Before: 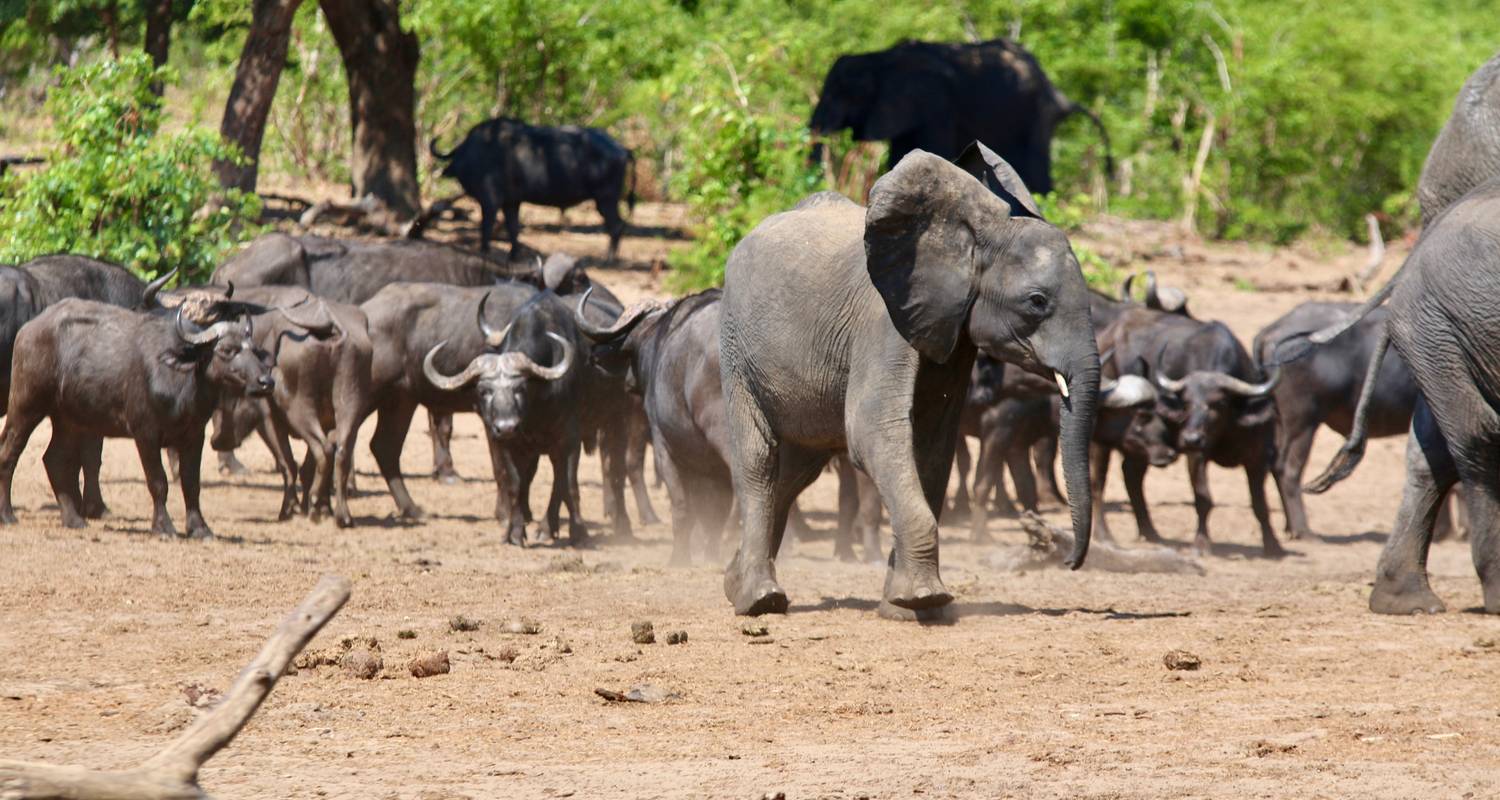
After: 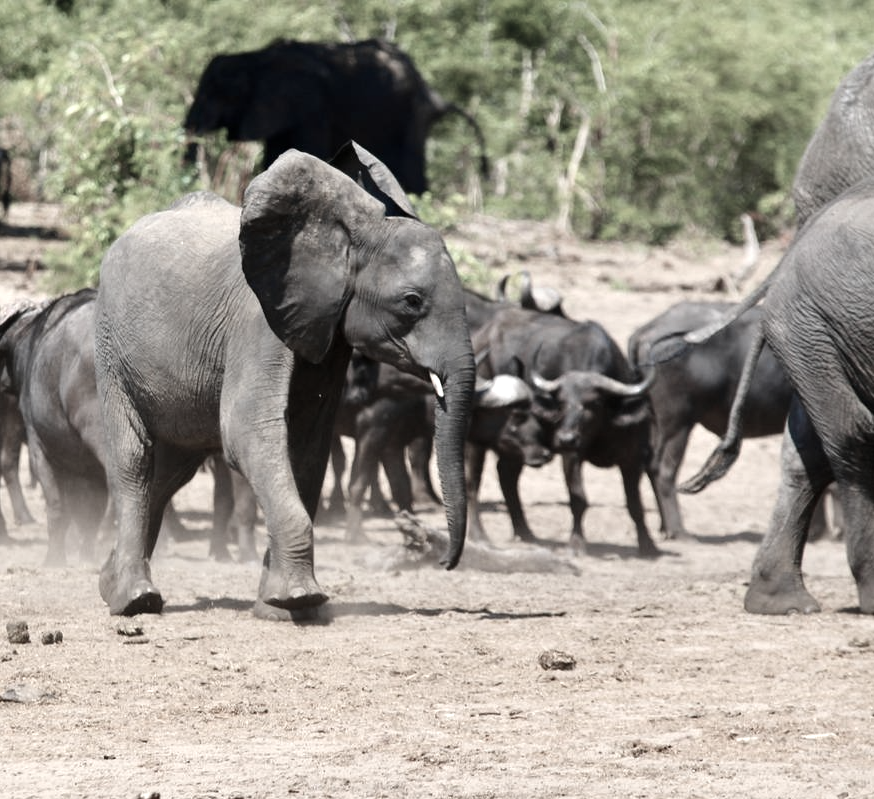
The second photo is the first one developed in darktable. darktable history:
shadows and highlights: radius 329.83, shadows 53.89, highlights -99.56, compress 94.62%, soften with gaussian
tone equalizer: -8 EV -0.385 EV, -7 EV -0.357 EV, -6 EV -0.354 EV, -5 EV -0.24 EV, -3 EV 0.216 EV, -2 EV 0.321 EV, -1 EV 0.403 EV, +0 EV 0.404 EV, smoothing diameter 2.08%, edges refinement/feathering 15.96, mask exposure compensation -1.57 EV, filter diffusion 5
crop: left 41.694%
color zones: curves: ch1 [(0.238, 0.163) (0.476, 0.2) (0.733, 0.322) (0.848, 0.134)]
